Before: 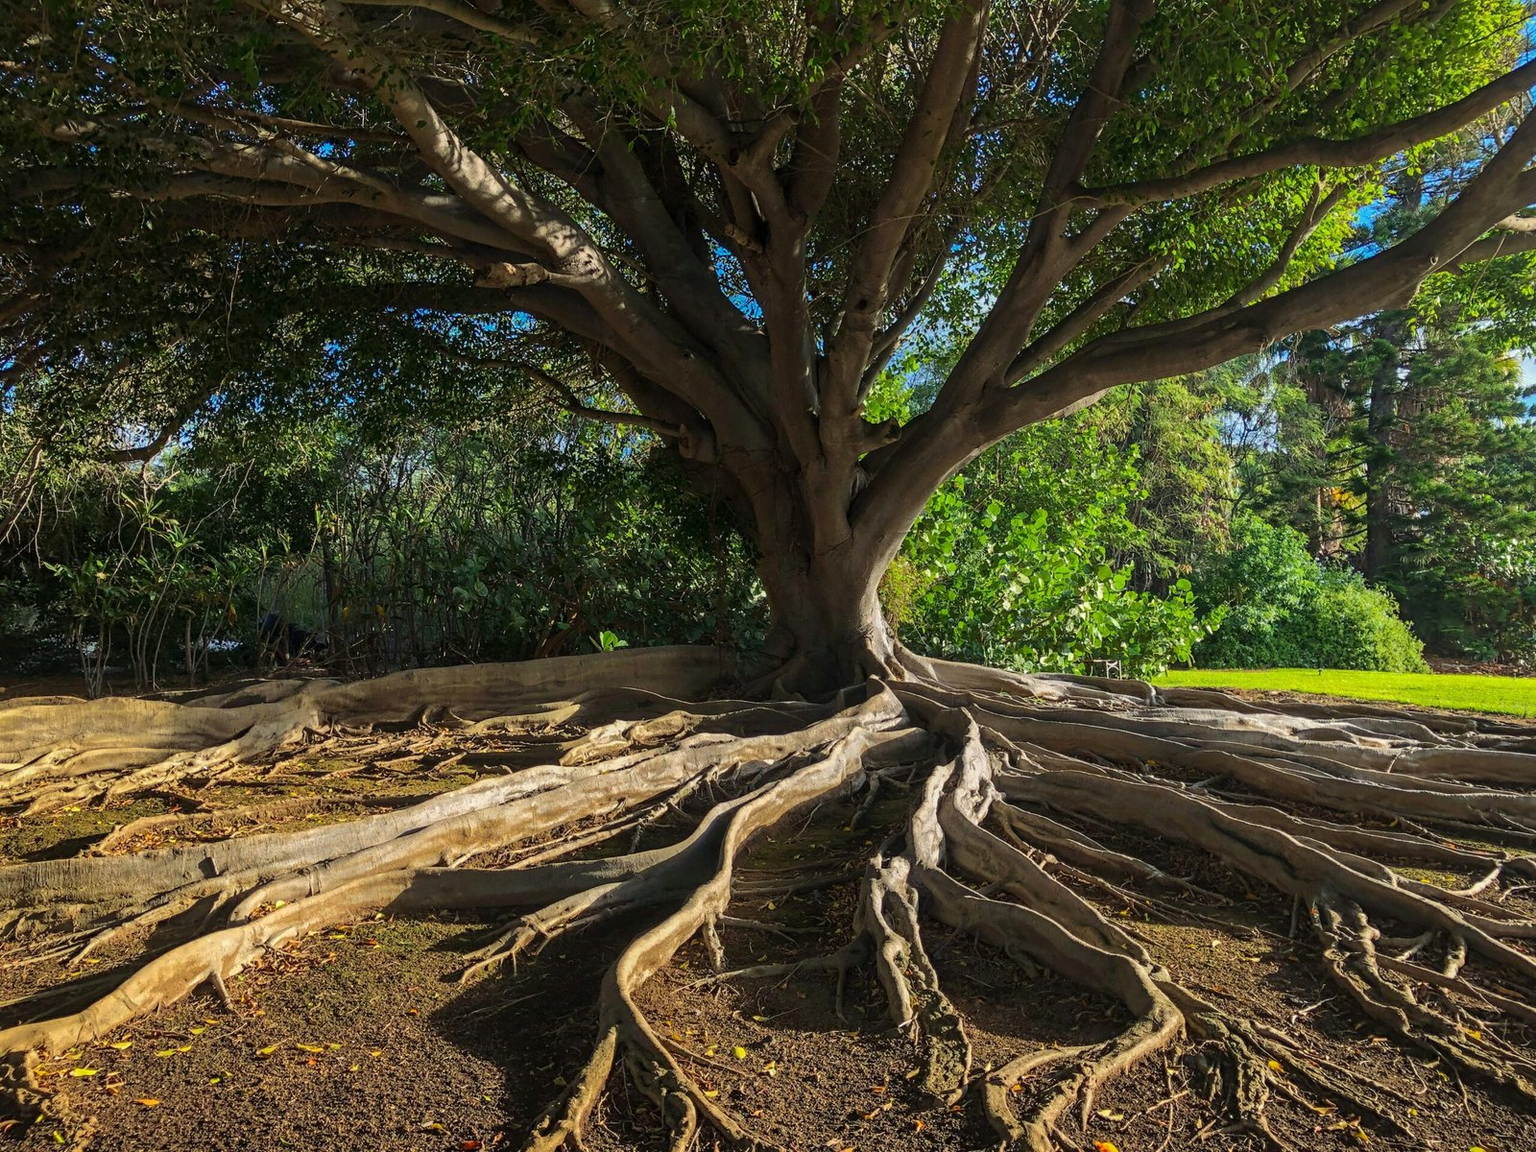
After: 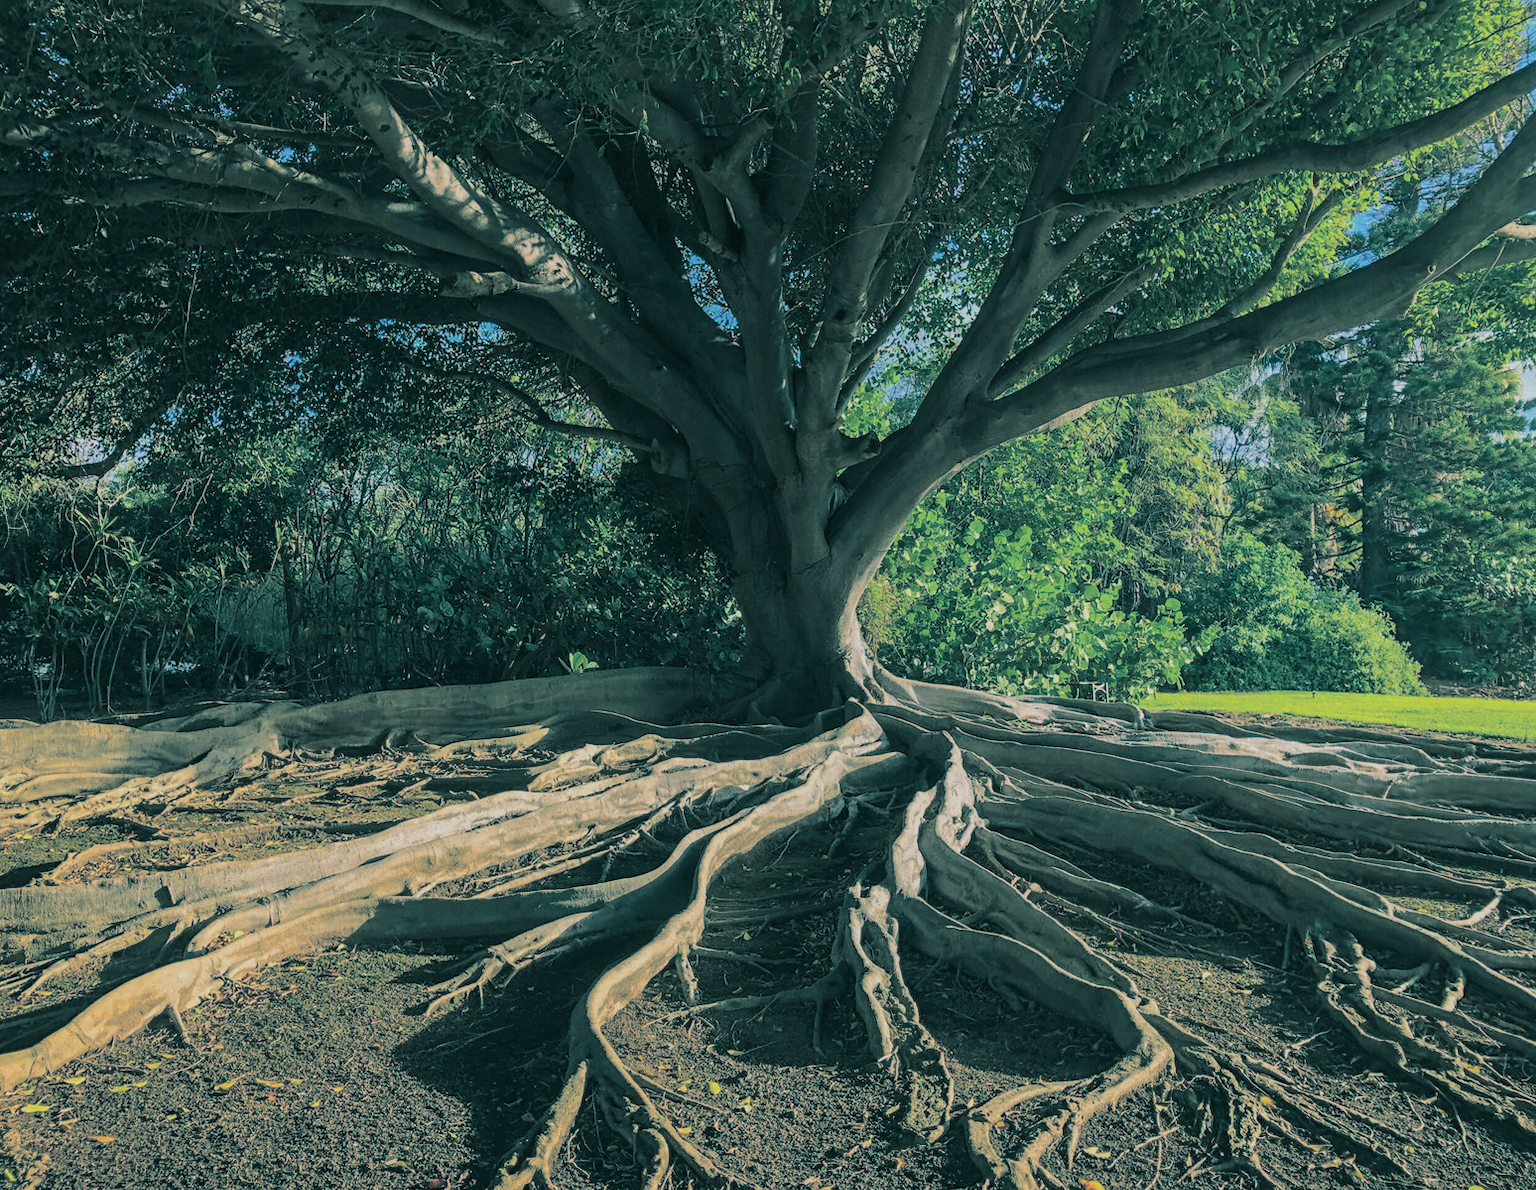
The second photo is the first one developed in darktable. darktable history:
exposure: exposure 0.127 EV, compensate highlight preservation false
crop and rotate: left 3.238%
color balance: lift [1.007, 1, 1, 1], gamma [1.097, 1, 1, 1]
split-toning: shadows › hue 186.43°, highlights › hue 49.29°, compress 30.29%
filmic rgb: black relative exposure -7.65 EV, white relative exposure 4.56 EV, hardness 3.61
